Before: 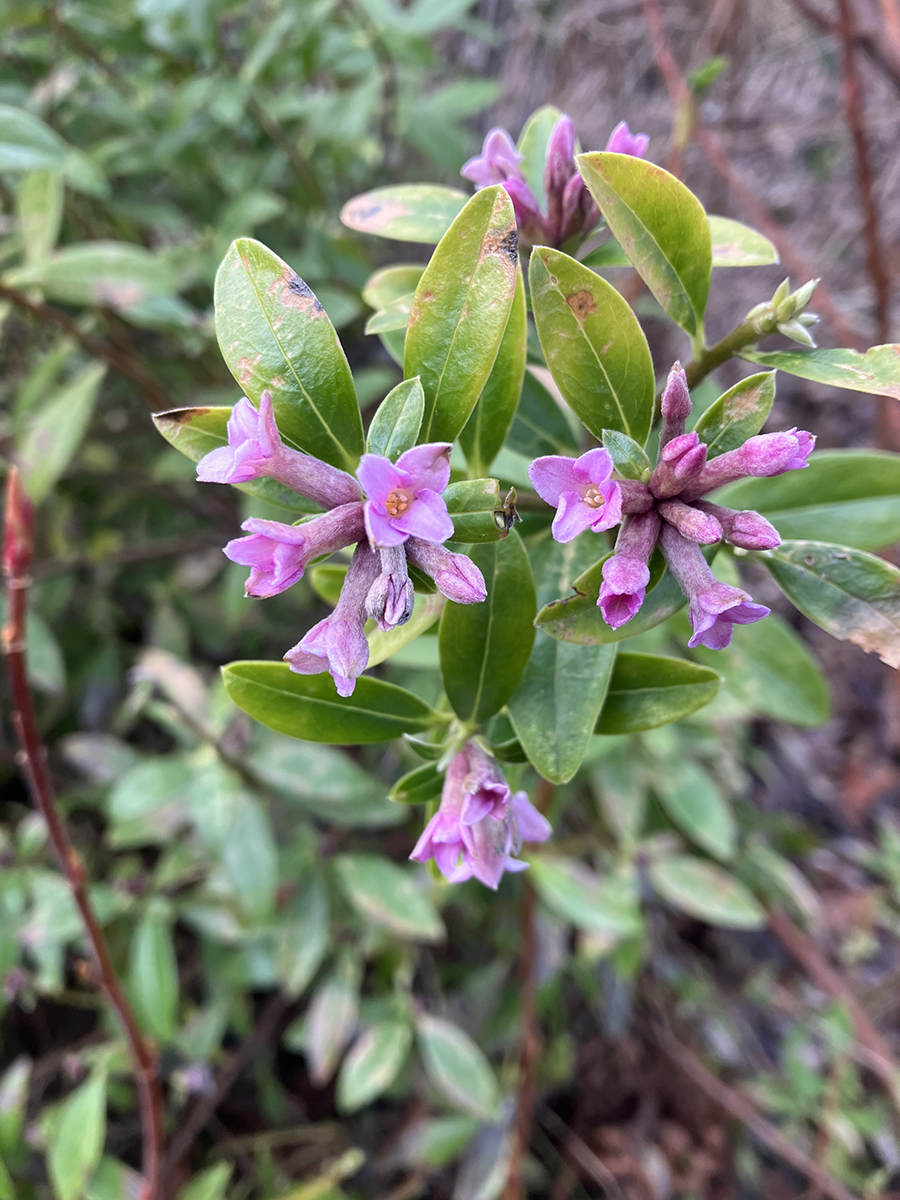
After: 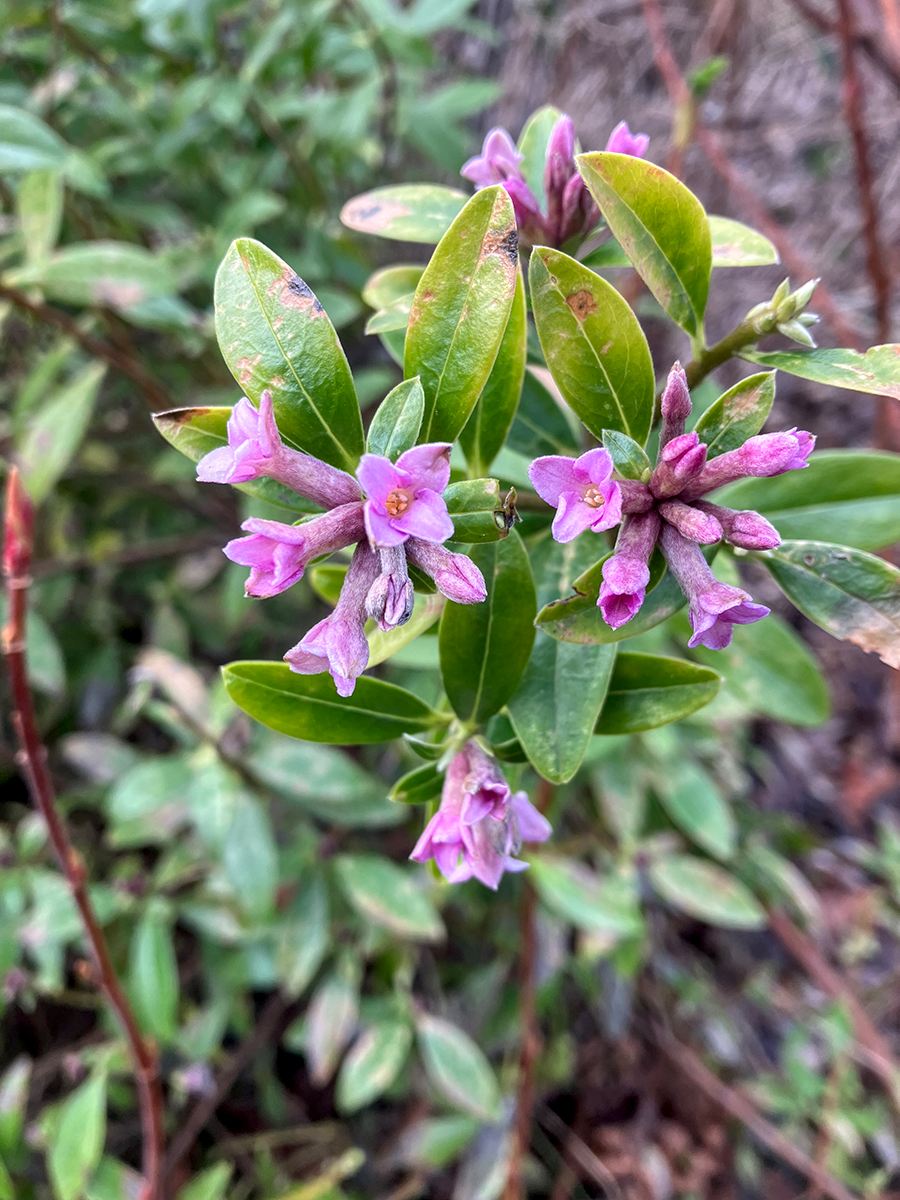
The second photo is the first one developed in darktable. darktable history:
shadows and highlights: highlights color adjustment 0%, low approximation 0.01, soften with gaussian
local contrast: on, module defaults
